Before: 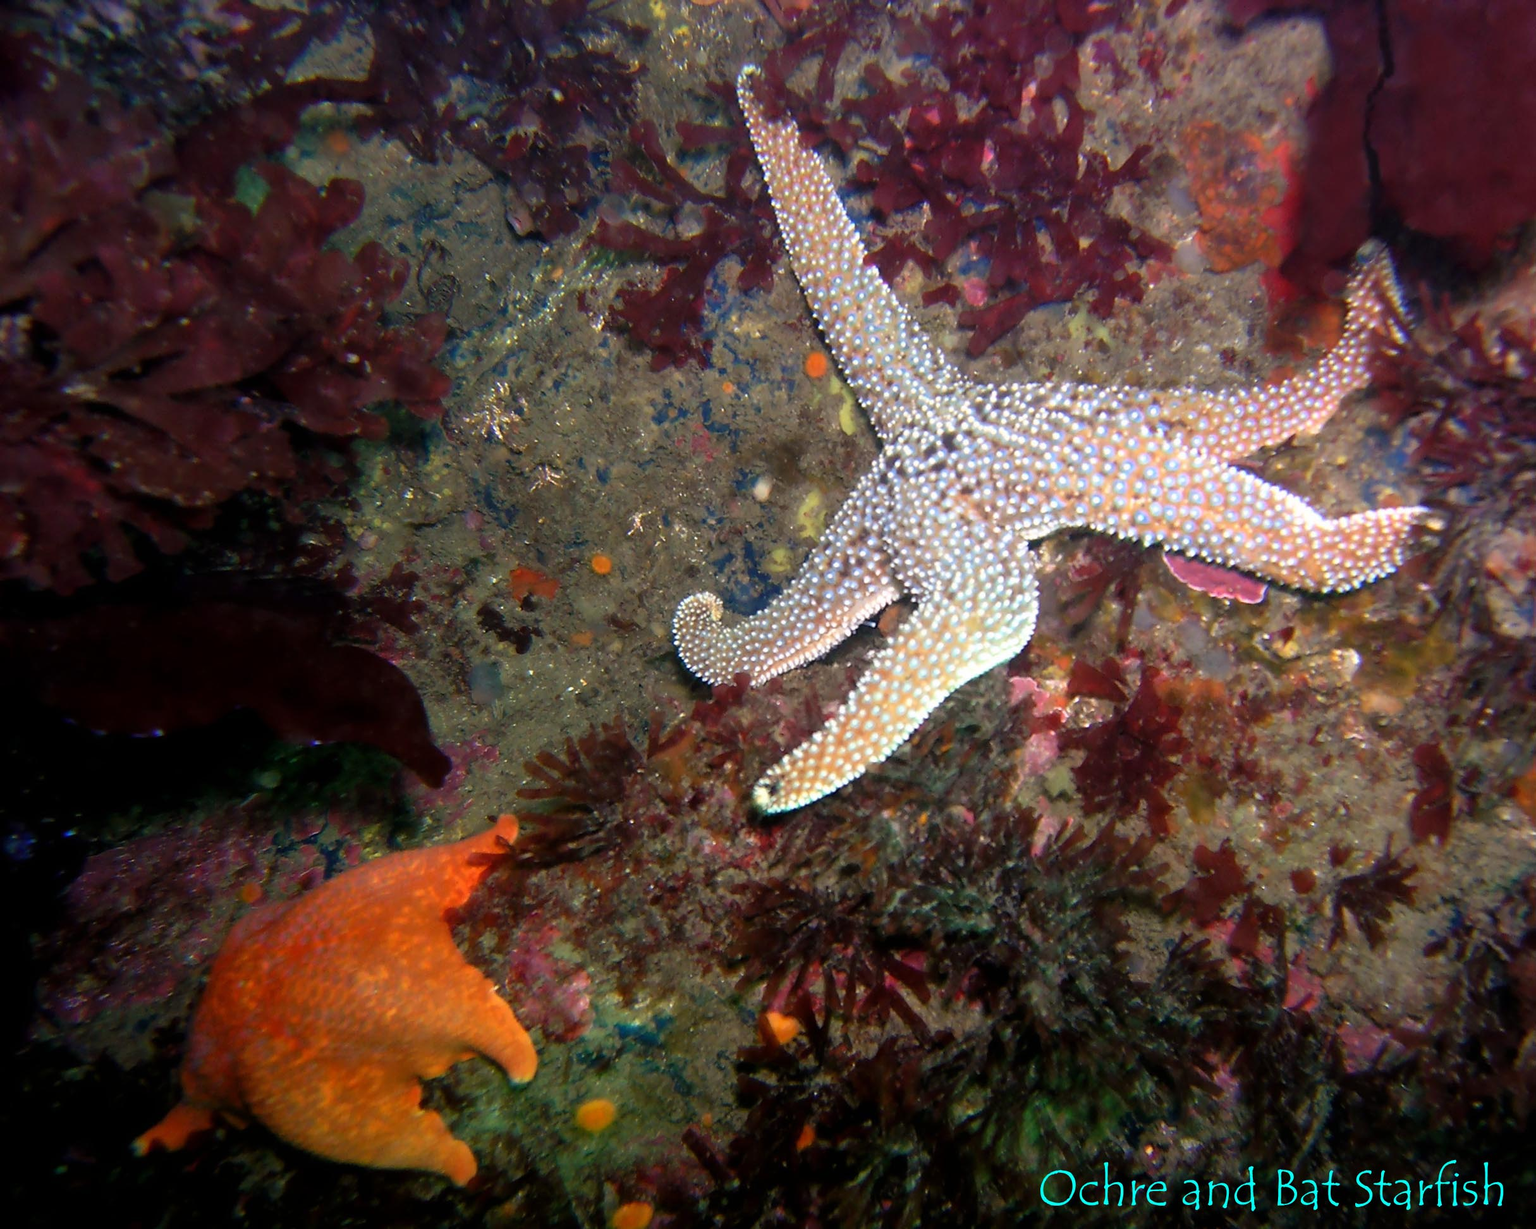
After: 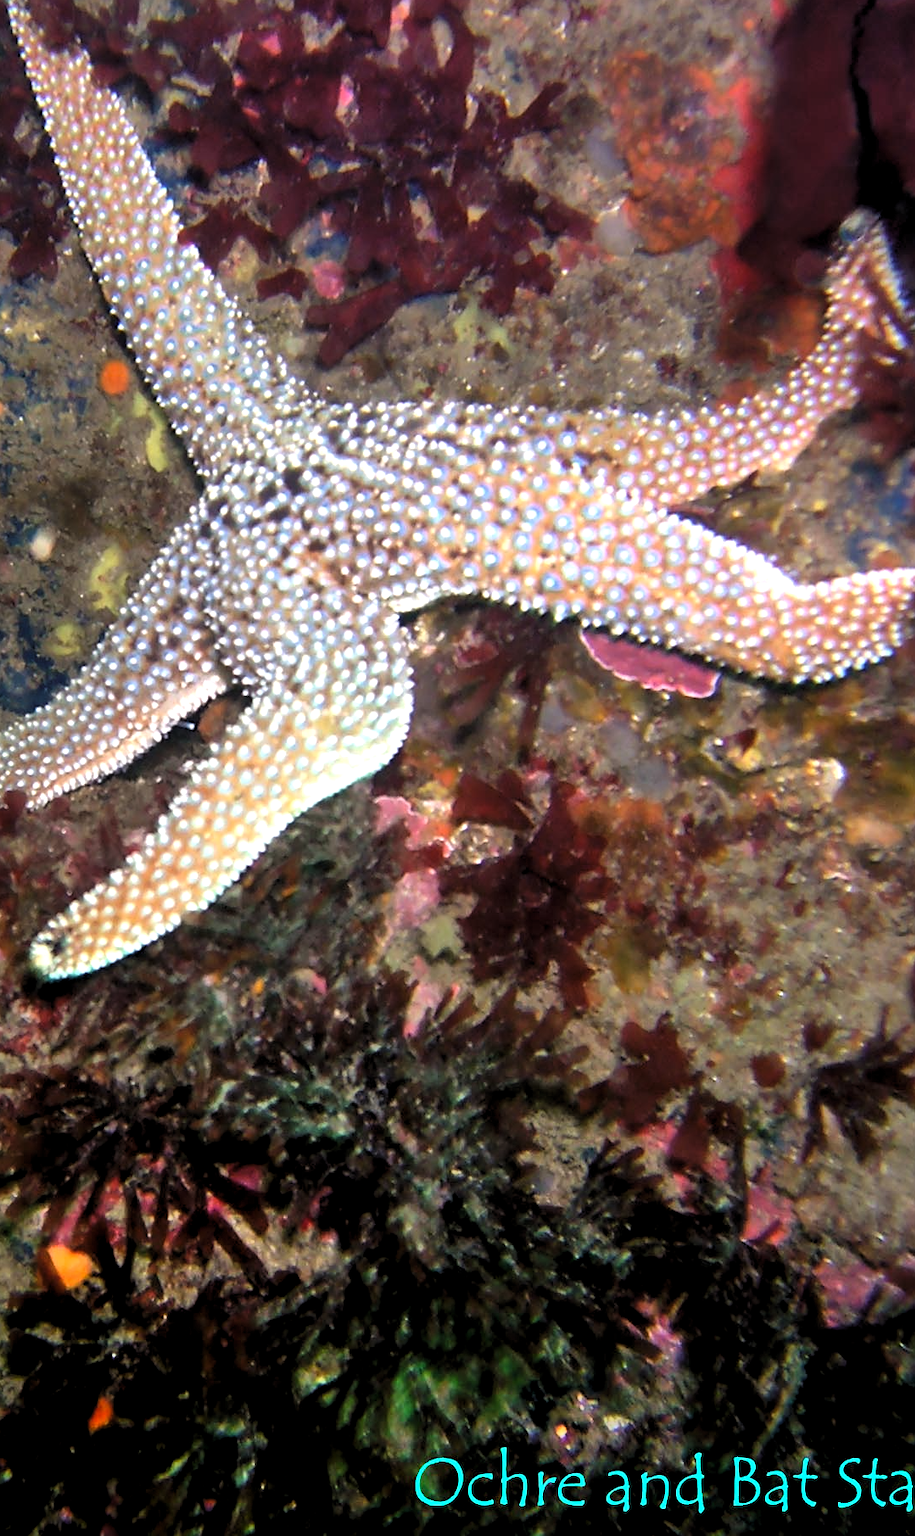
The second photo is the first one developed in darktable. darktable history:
crop: left 47.592%, top 6.835%, right 7.978%
shadows and highlights: soften with gaussian
levels: levels [0.052, 0.496, 0.908]
